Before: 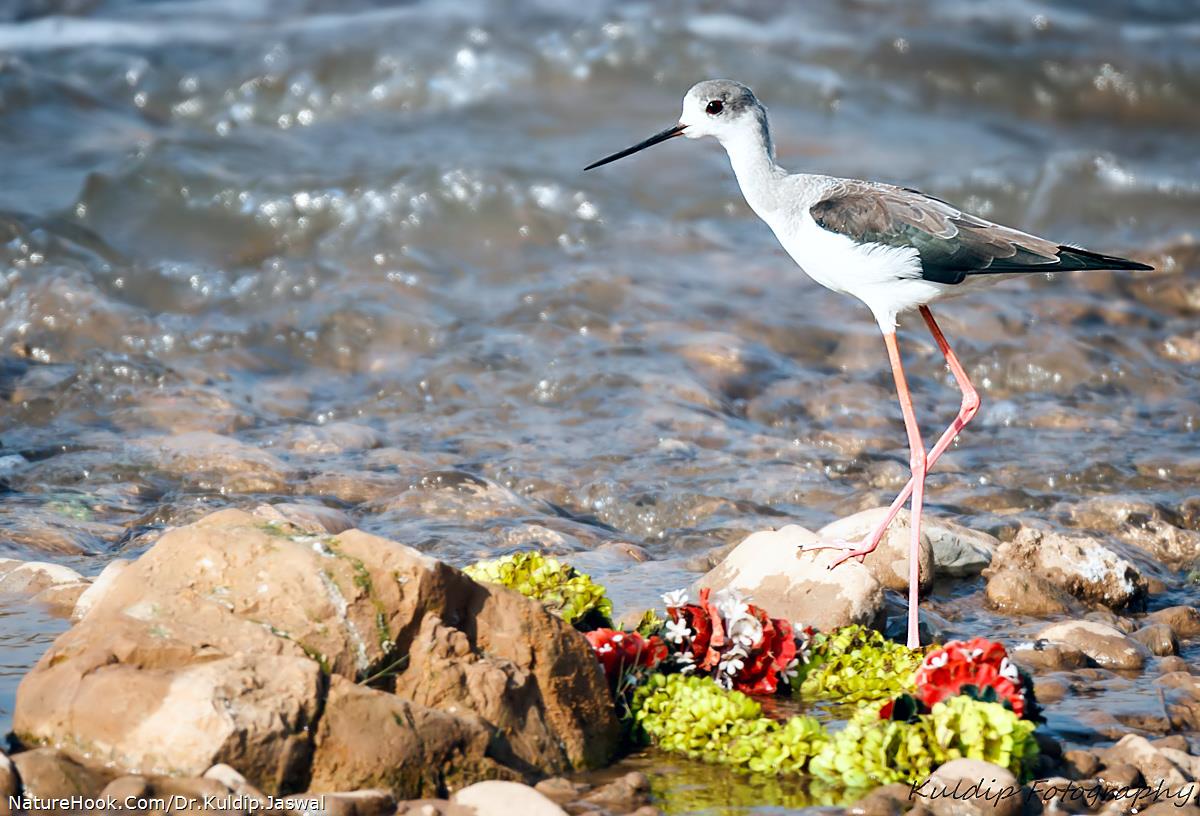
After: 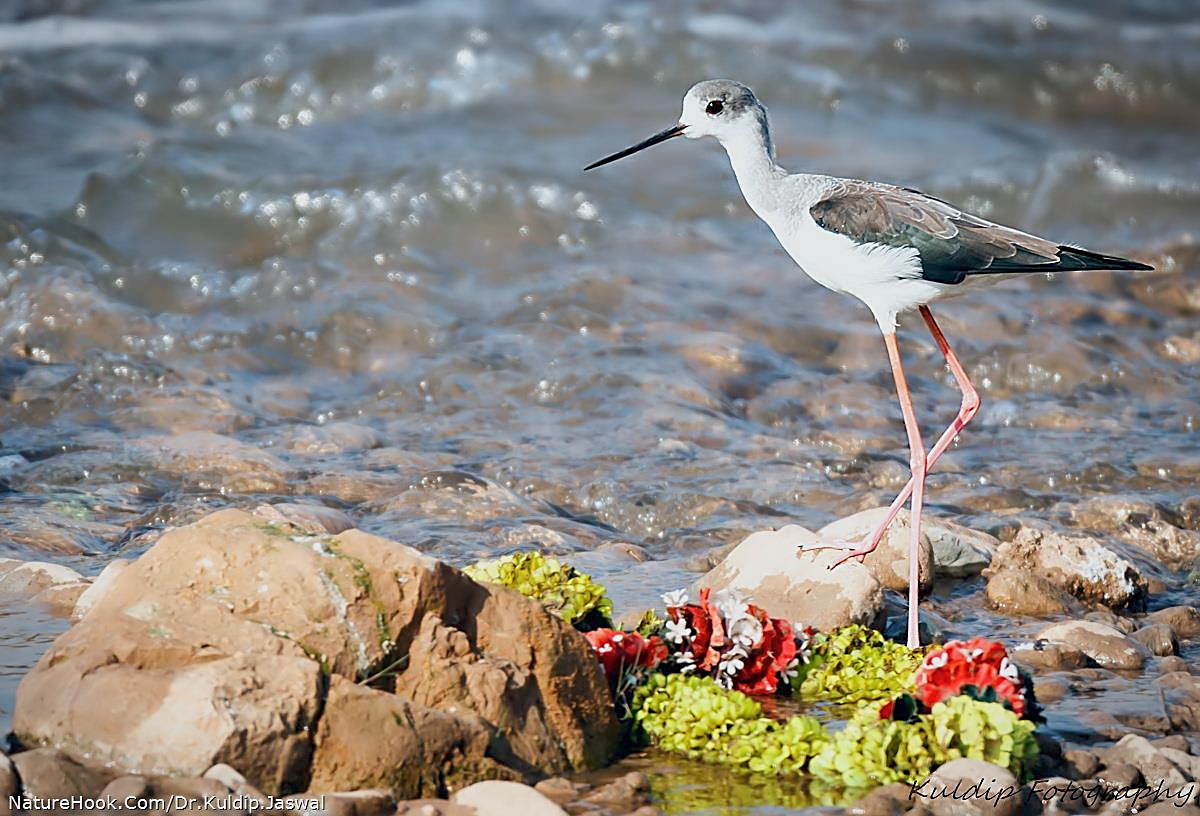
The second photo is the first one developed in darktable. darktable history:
color balance rgb: perceptual saturation grading › global saturation -0.31%, global vibrance -8%, contrast -13%, saturation formula JzAzBz (2021)
vignetting: fall-off start 91%, fall-off radius 39.39%, brightness -0.182, saturation -0.3, width/height ratio 1.219, shape 1.3, dithering 8-bit output, unbound false
sharpen: amount 0.575
